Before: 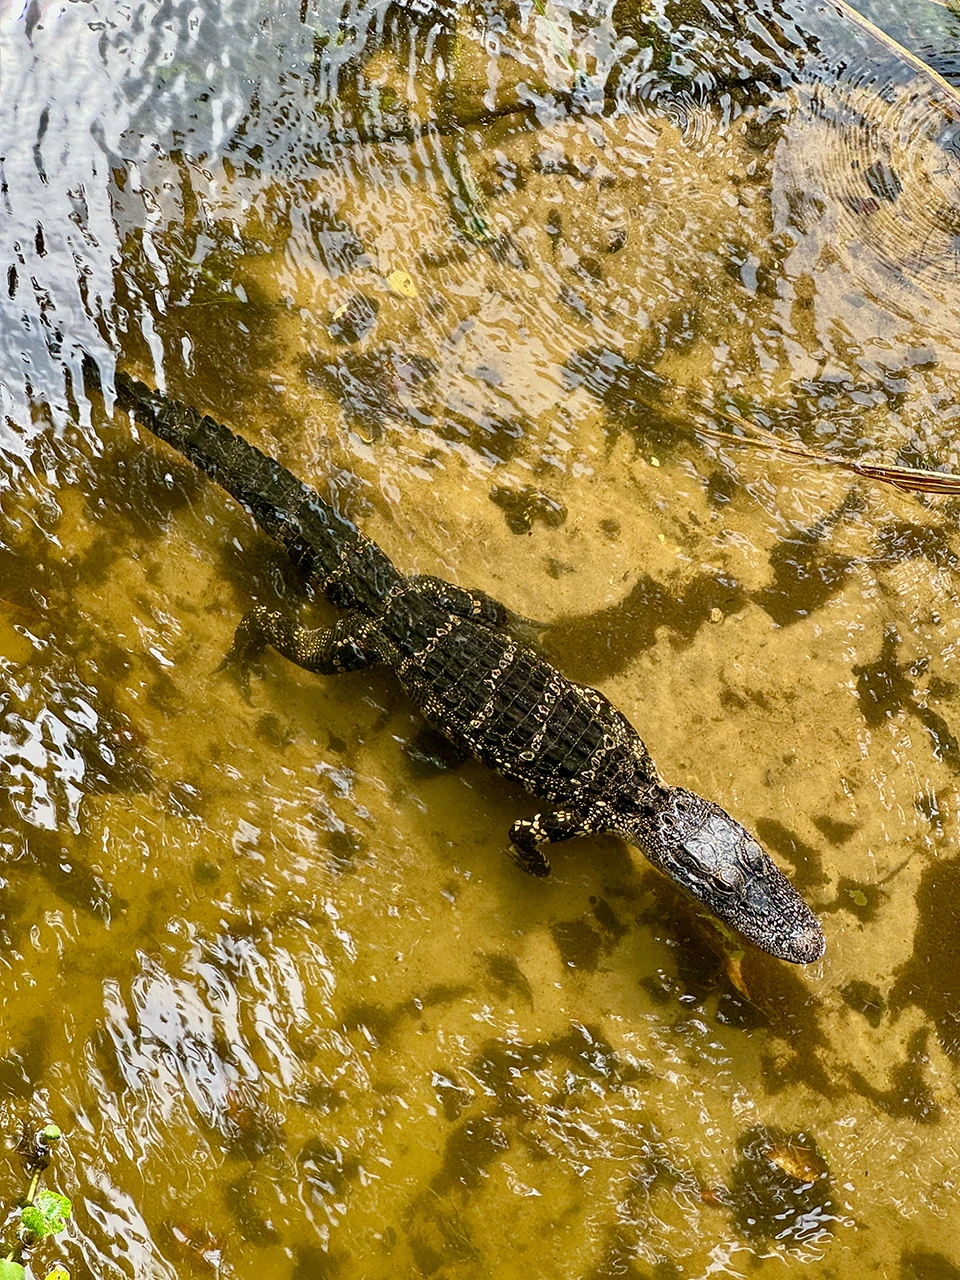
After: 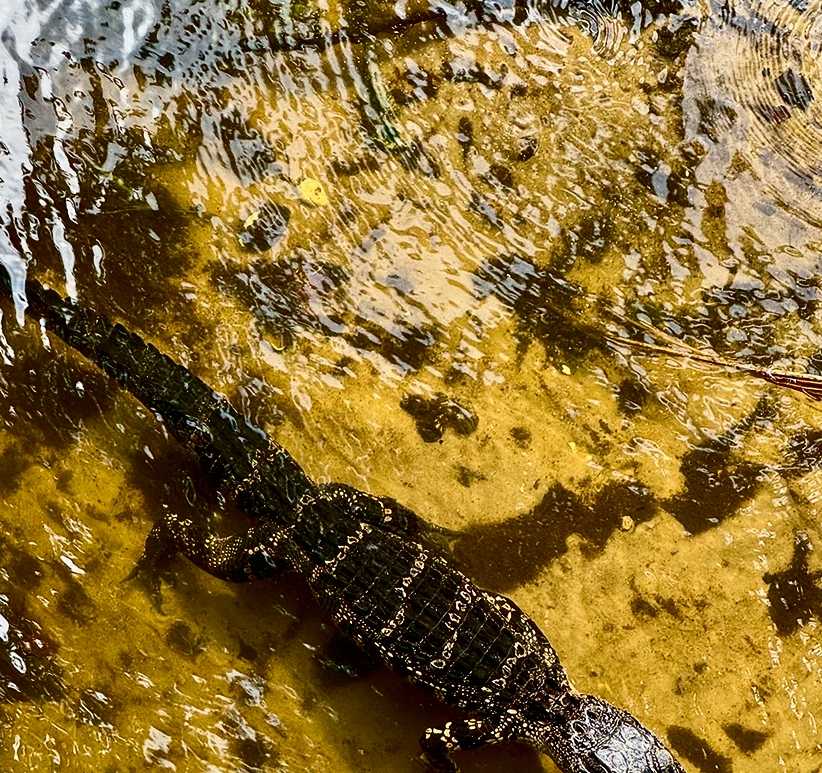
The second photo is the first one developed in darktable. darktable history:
crop and rotate: left 9.345%, top 7.22%, right 4.982%, bottom 32.331%
contrast brightness saturation: contrast 0.22, brightness -0.19, saturation 0.24
